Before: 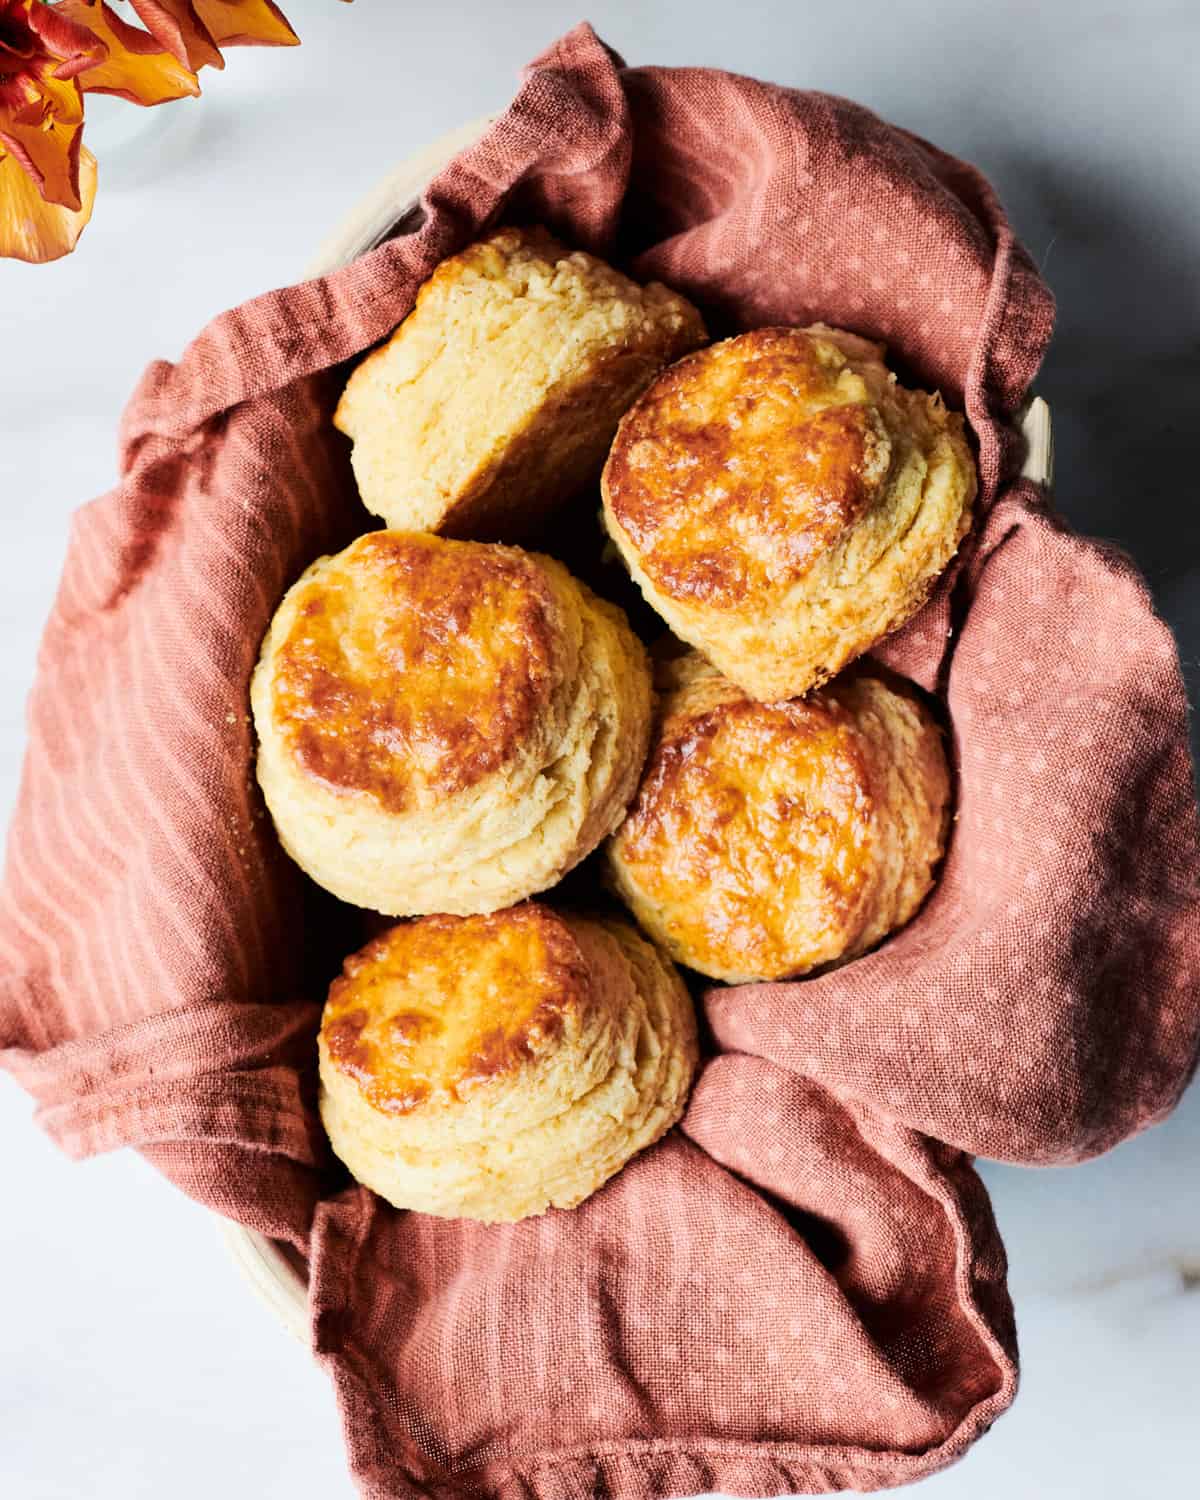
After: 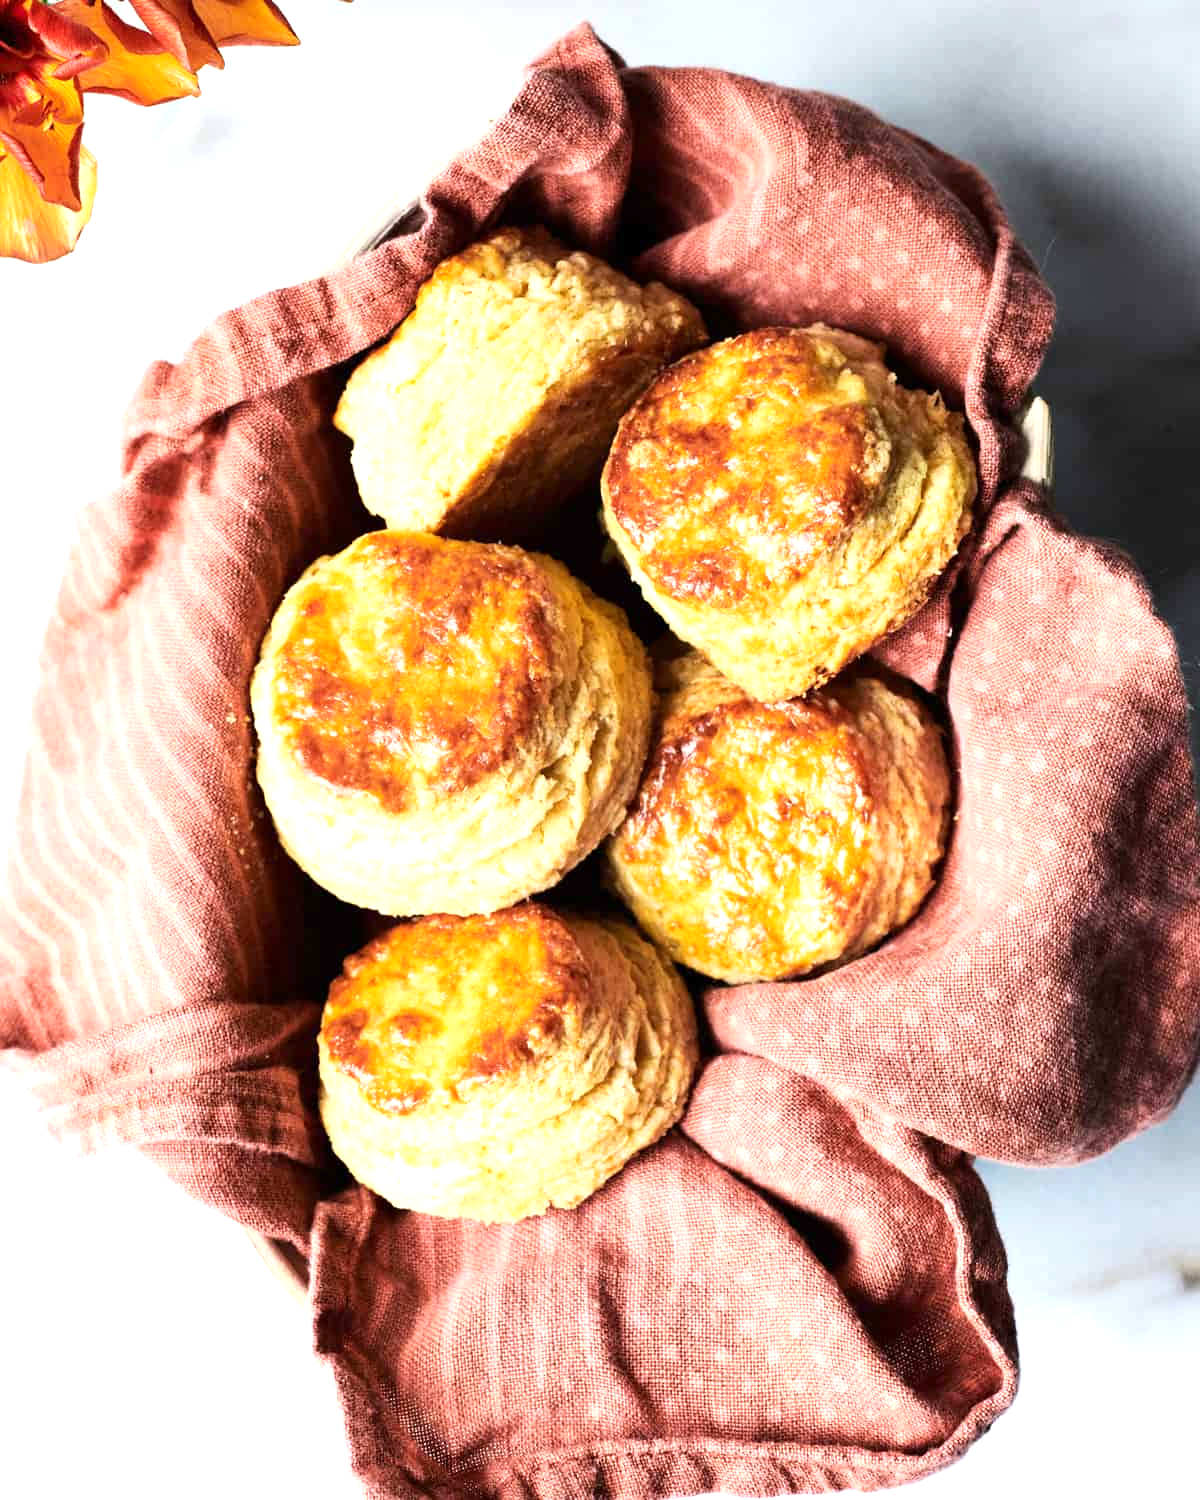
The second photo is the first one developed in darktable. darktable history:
levels: mode automatic, levels [0, 0.476, 0.951]
tone equalizer: -8 EV -0.759 EV, -7 EV -0.673 EV, -6 EV -0.583 EV, -5 EV -0.362 EV, -3 EV 0.378 EV, -2 EV 0.6 EV, -1 EV 0.694 EV, +0 EV 0.722 EV, smoothing diameter 24.85%, edges refinement/feathering 14.2, preserve details guided filter
